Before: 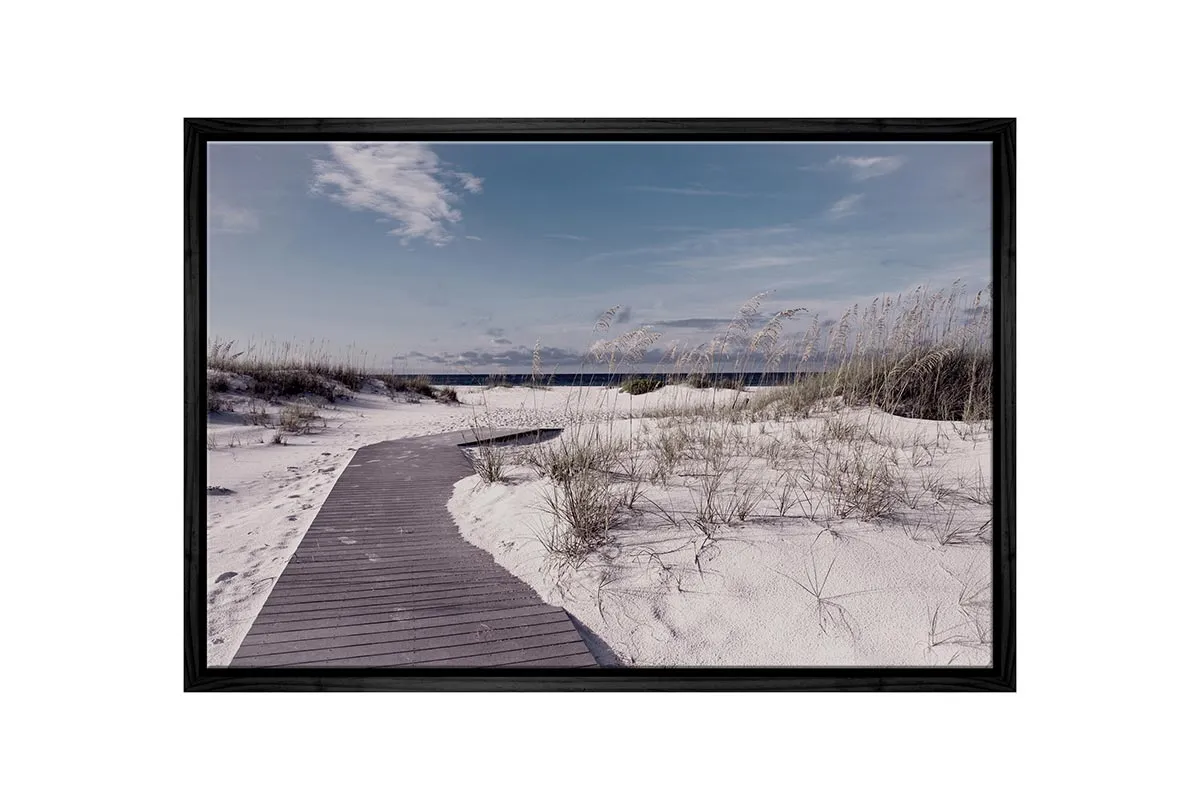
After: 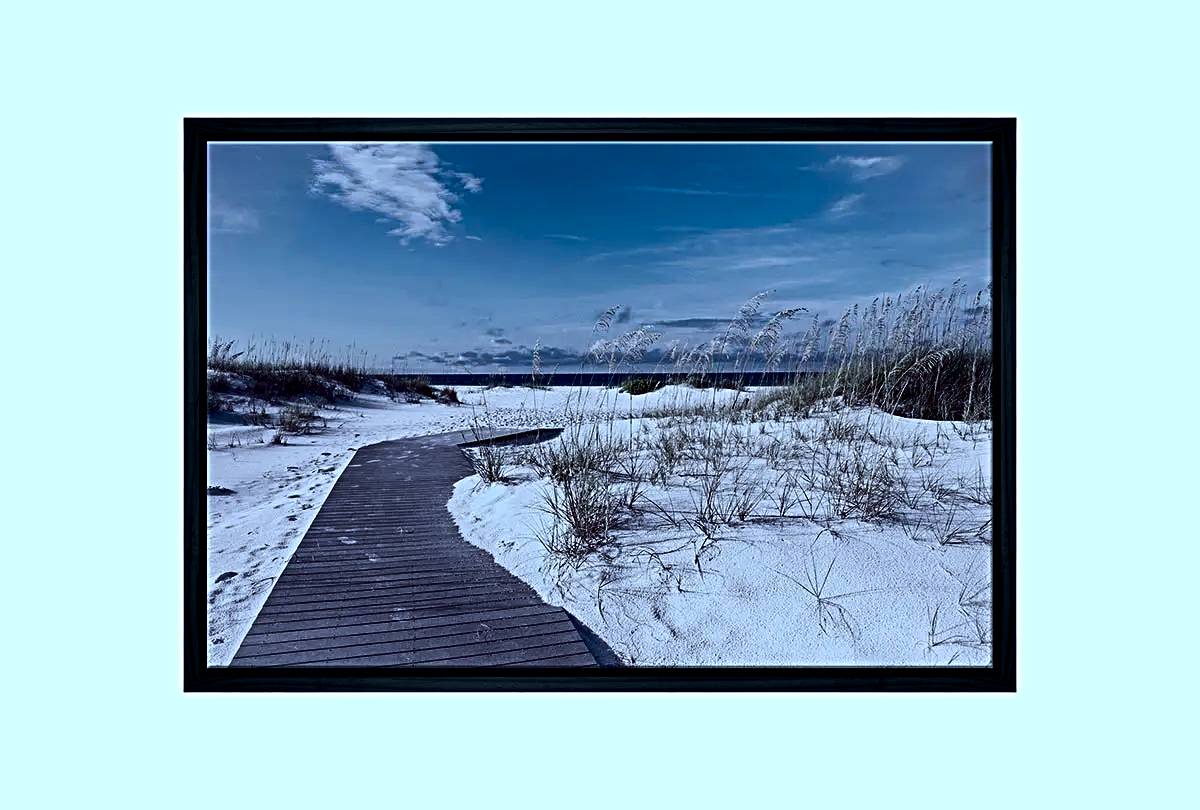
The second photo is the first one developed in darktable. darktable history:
sharpen: radius 4
contrast brightness saturation: contrast 0.19, brightness -0.24, saturation 0.11
color calibration: x 0.396, y 0.386, temperature 3669 K
